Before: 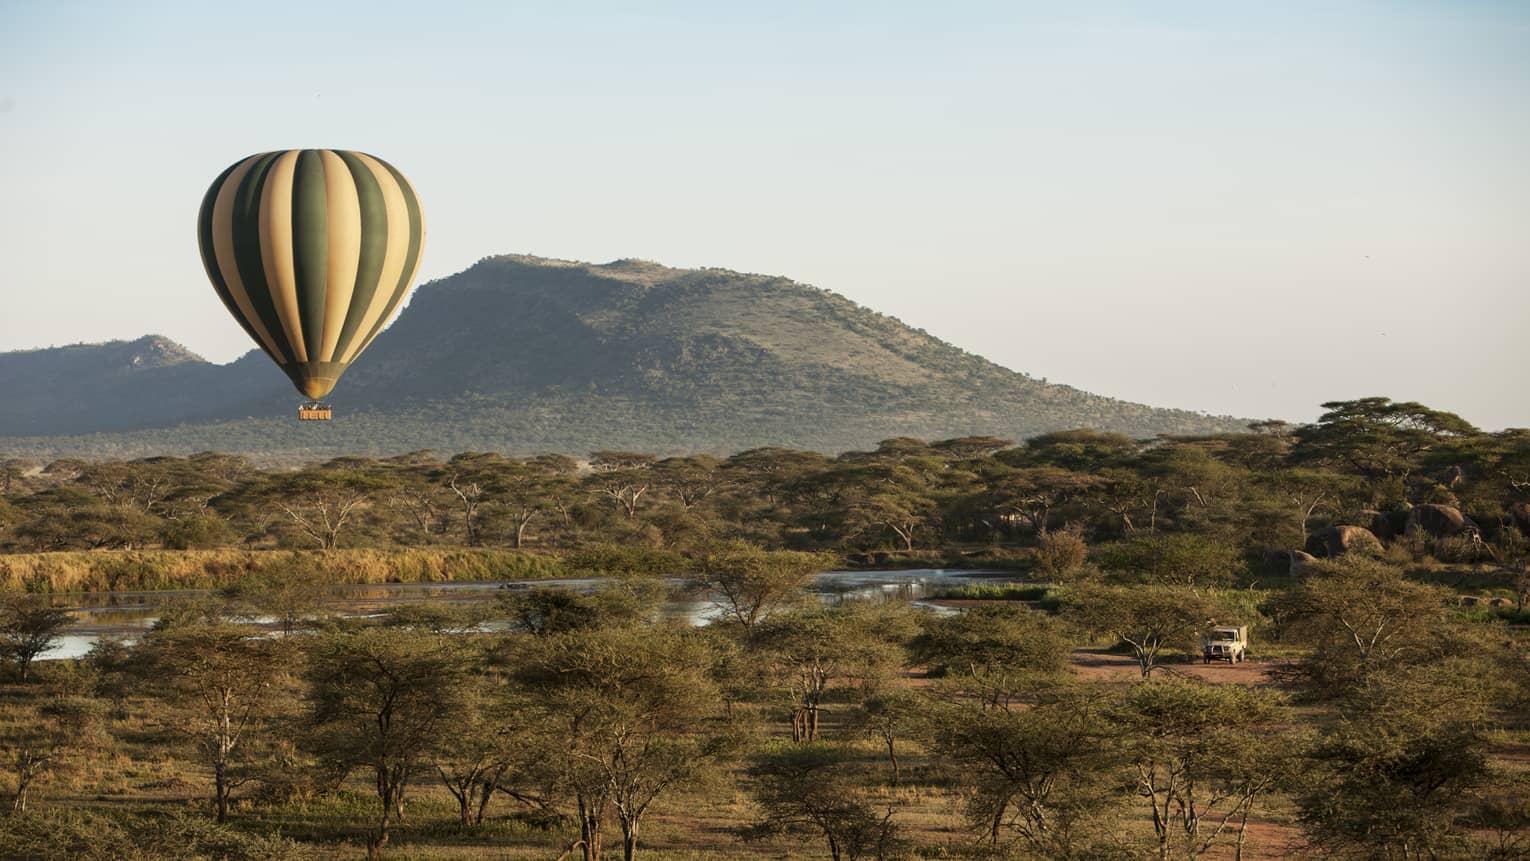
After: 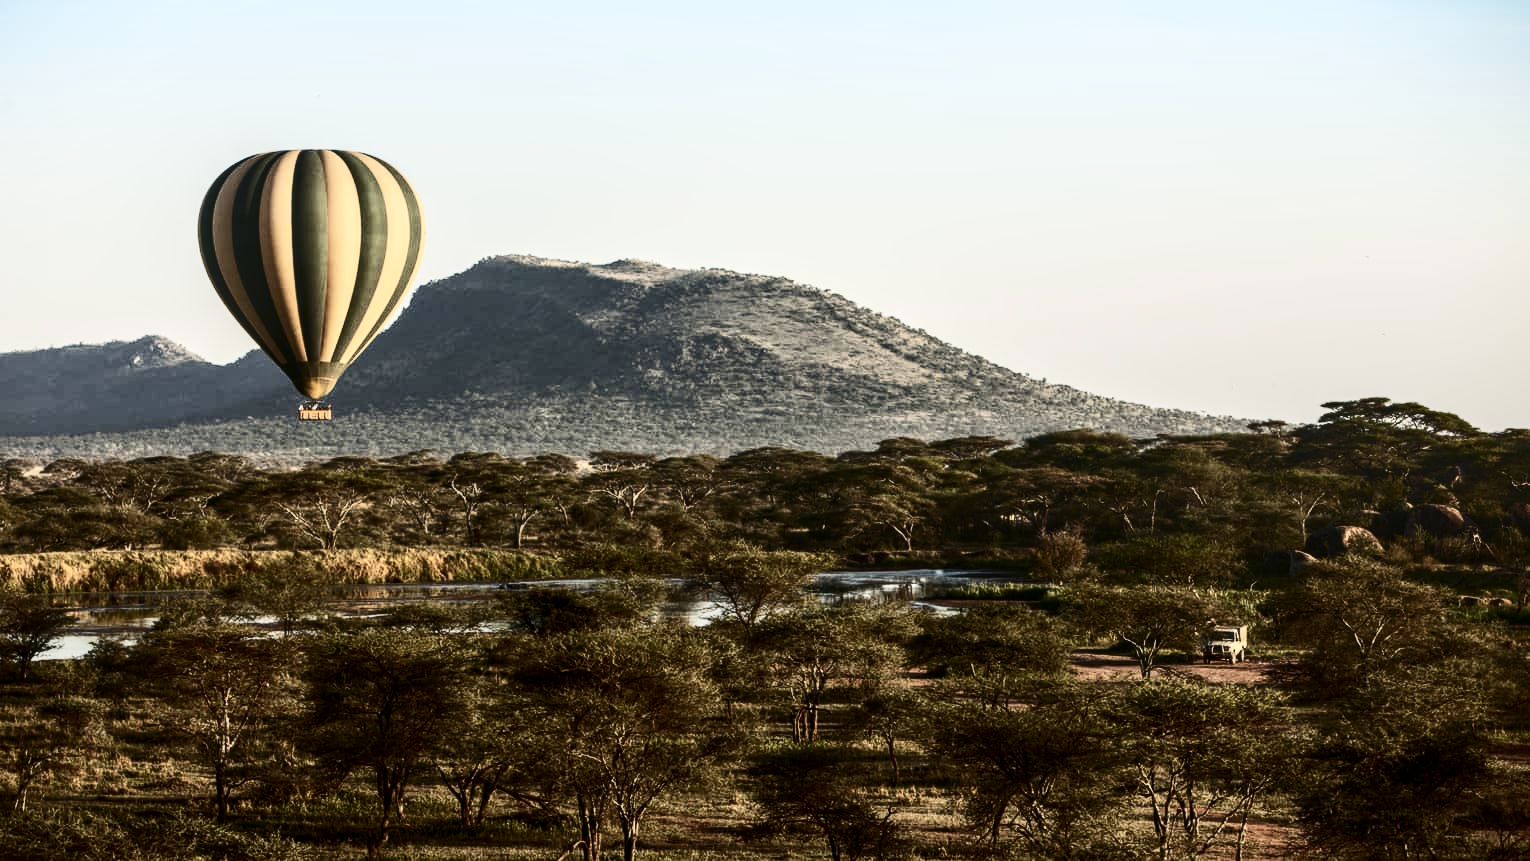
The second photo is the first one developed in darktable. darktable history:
local contrast: on, module defaults
contrast brightness saturation: contrast 0.514, saturation -0.089
